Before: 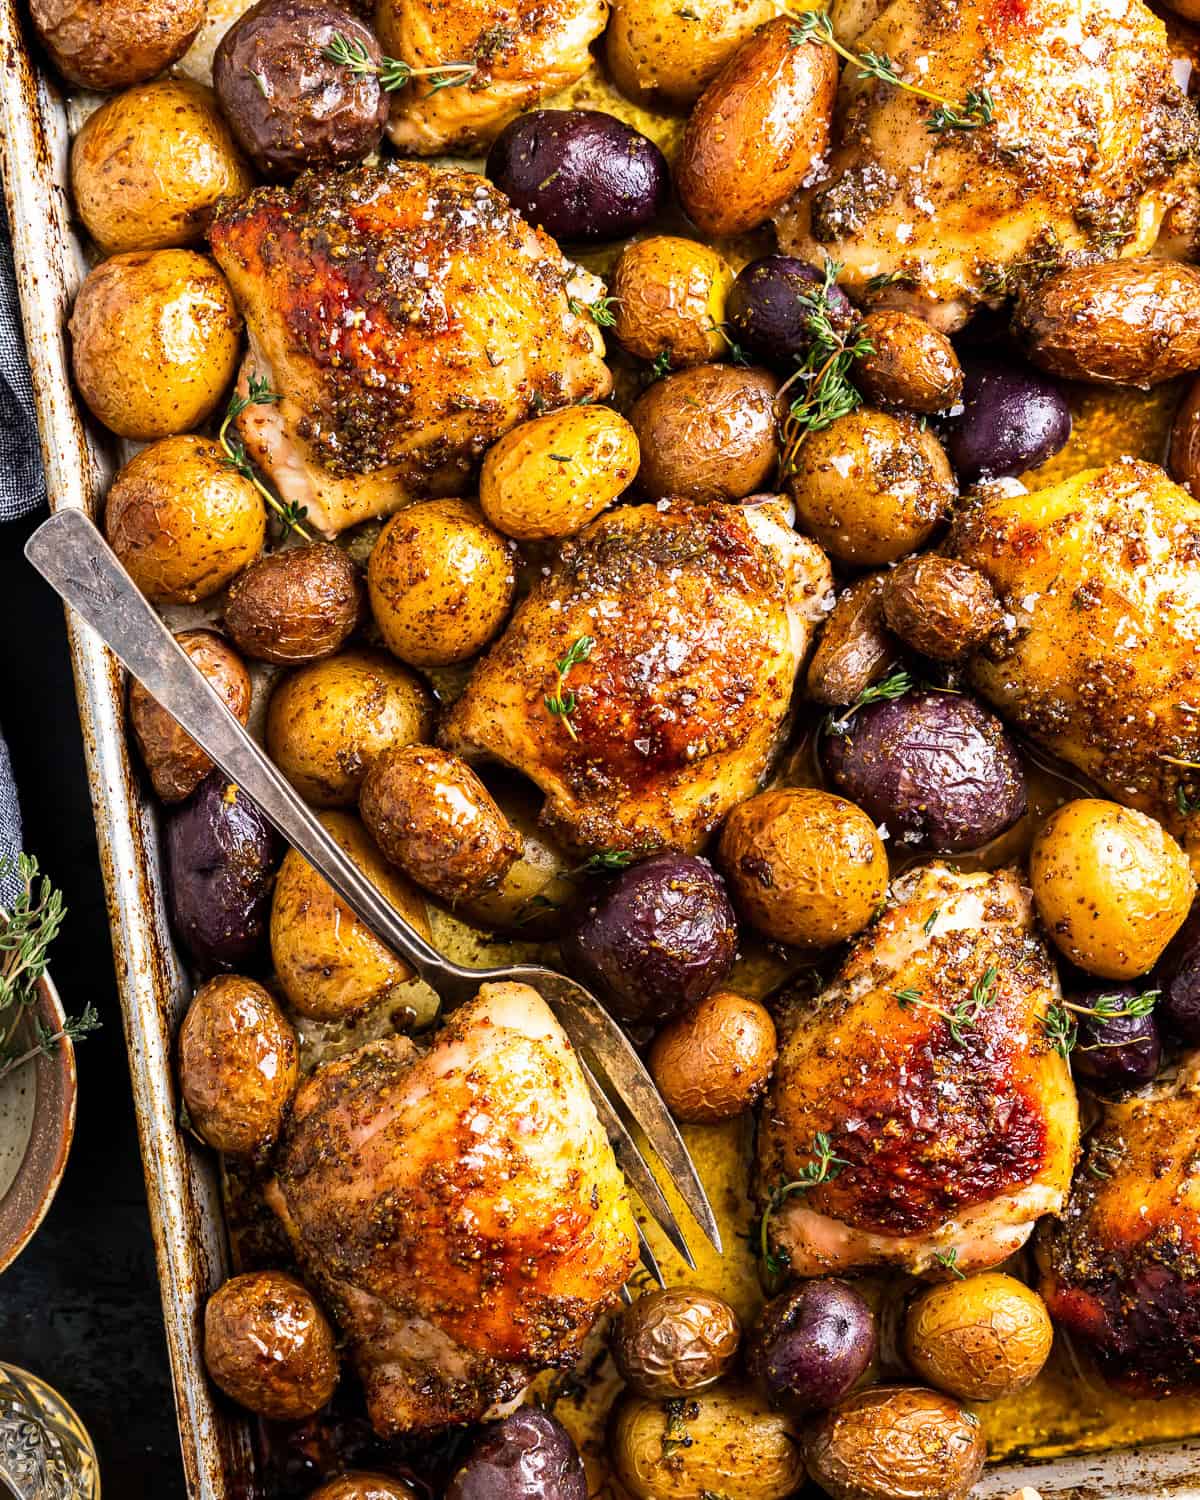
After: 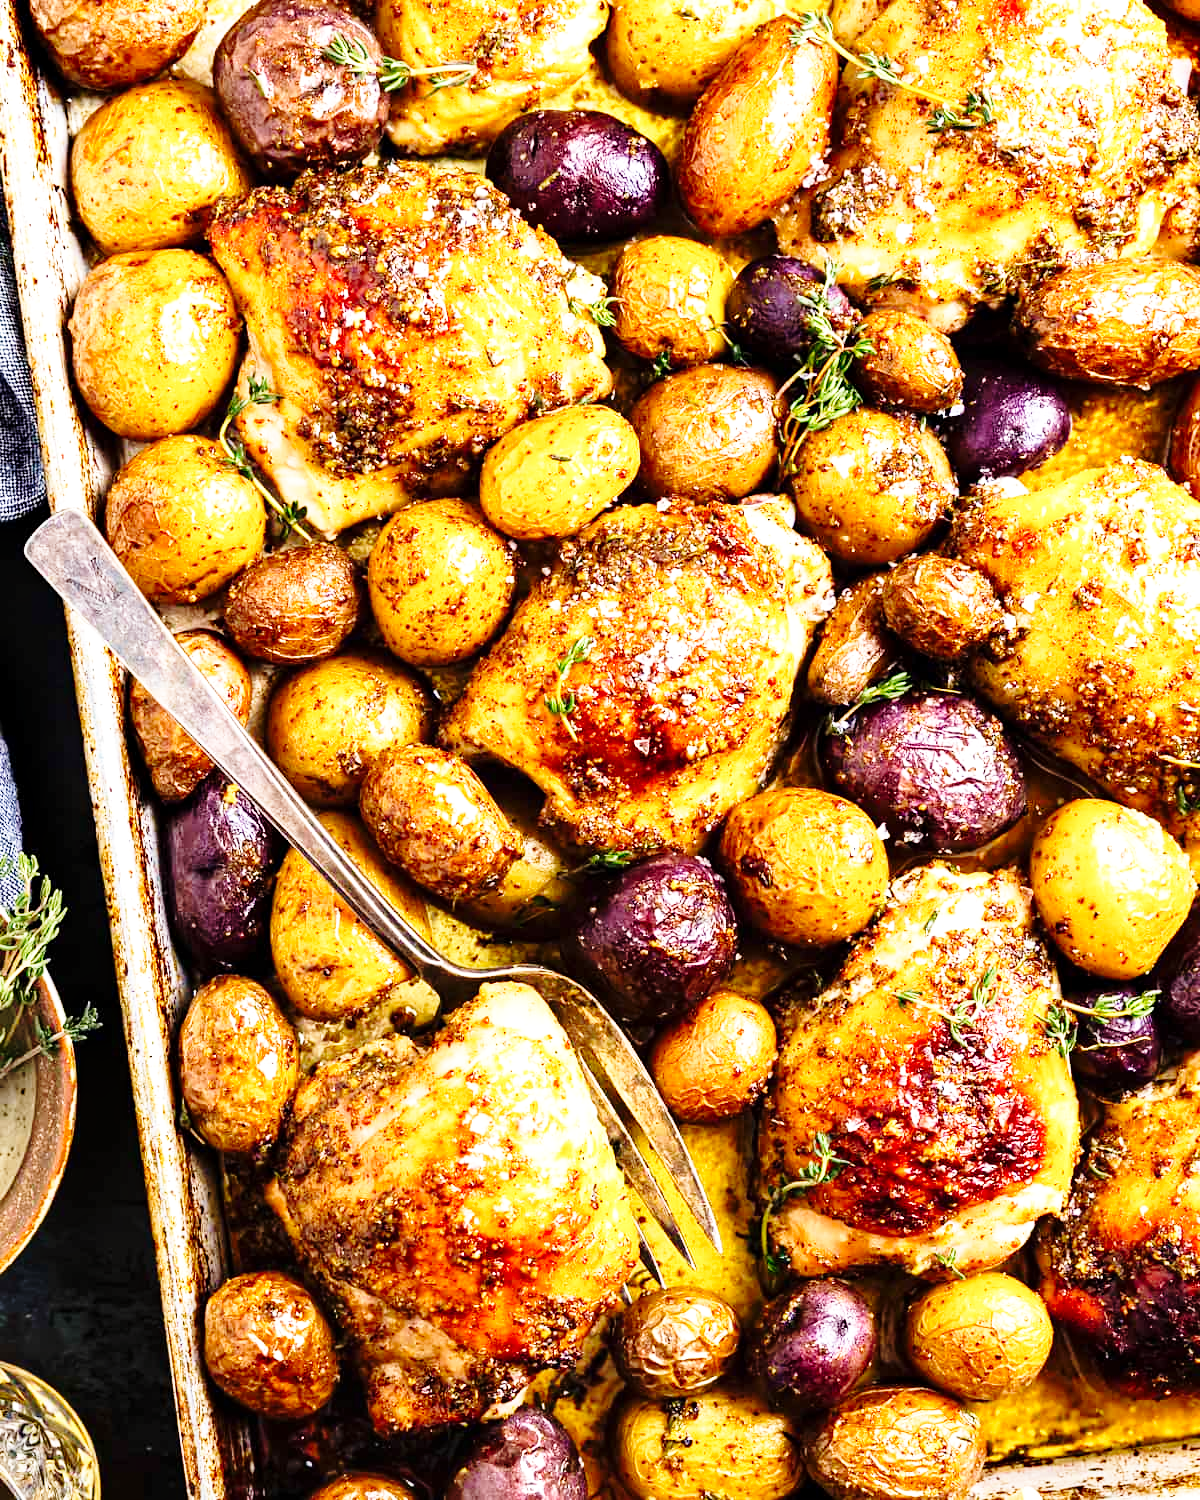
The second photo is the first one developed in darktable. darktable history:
base curve: curves: ch0 [(0, 0) (0.028, 0.03) (0.105, 0.232) (0.387, 0.748) (0.754, 0.968) (1, 1)], fusion 1, exposure shift 0.576, preserve colors none
velvia: on, module defaults
